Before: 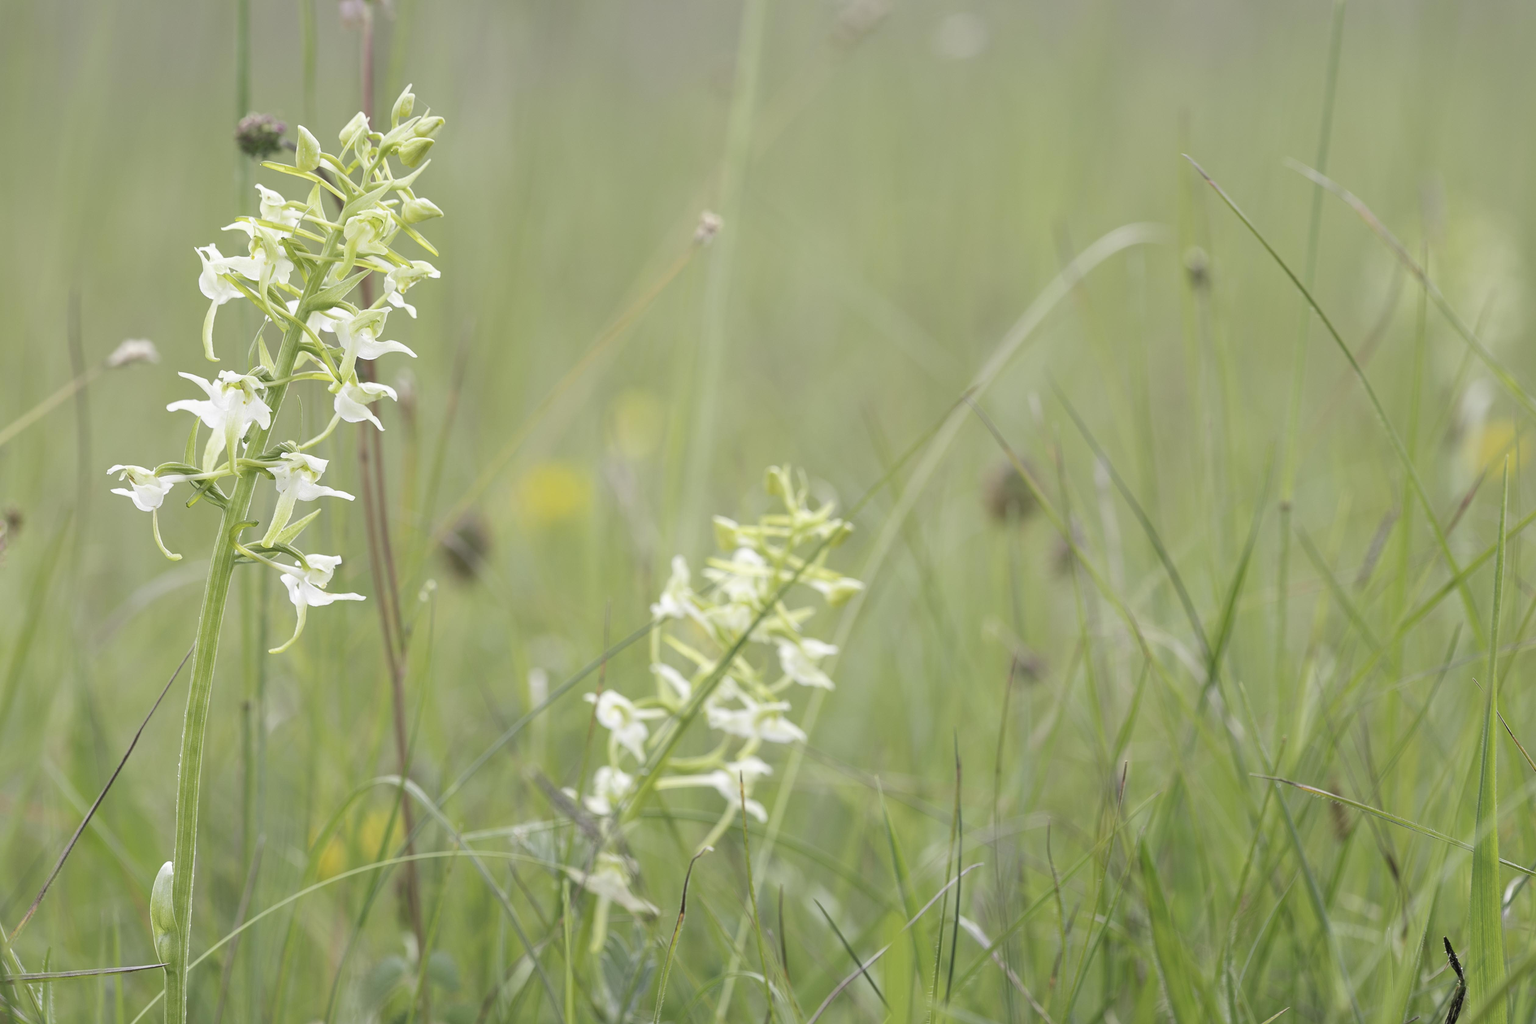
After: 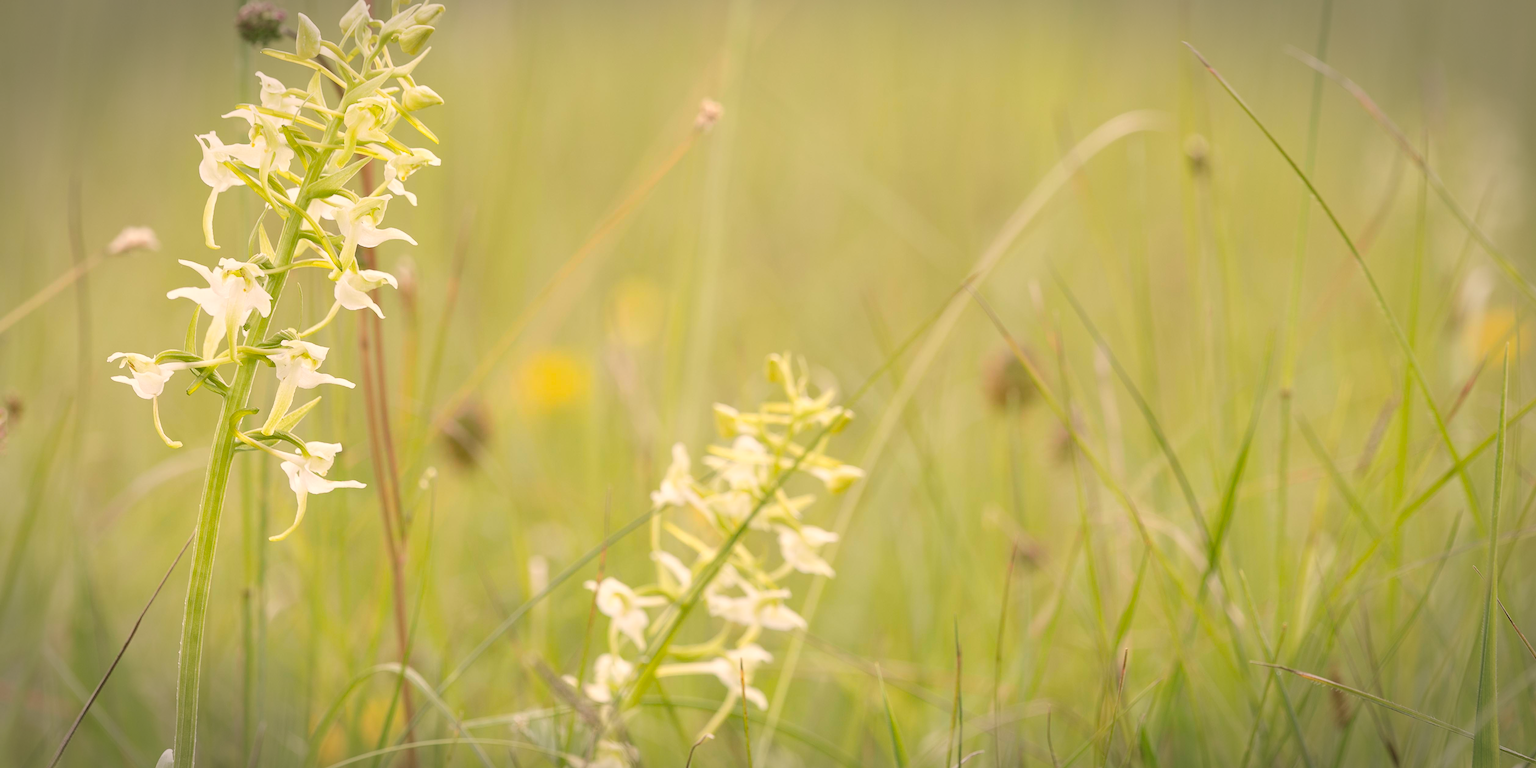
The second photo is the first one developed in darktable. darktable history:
crop: top 11.024%, bottom 13.958%
color correction: highlights a* 8.61, highlights b* 14.99, shadows a* -0.531, shadows b* 25.77
tone equalizer: smoothing 1
vignetting: brightness -0.454, saturation -0.311, automatic ratio true, dithering 8-bit output
